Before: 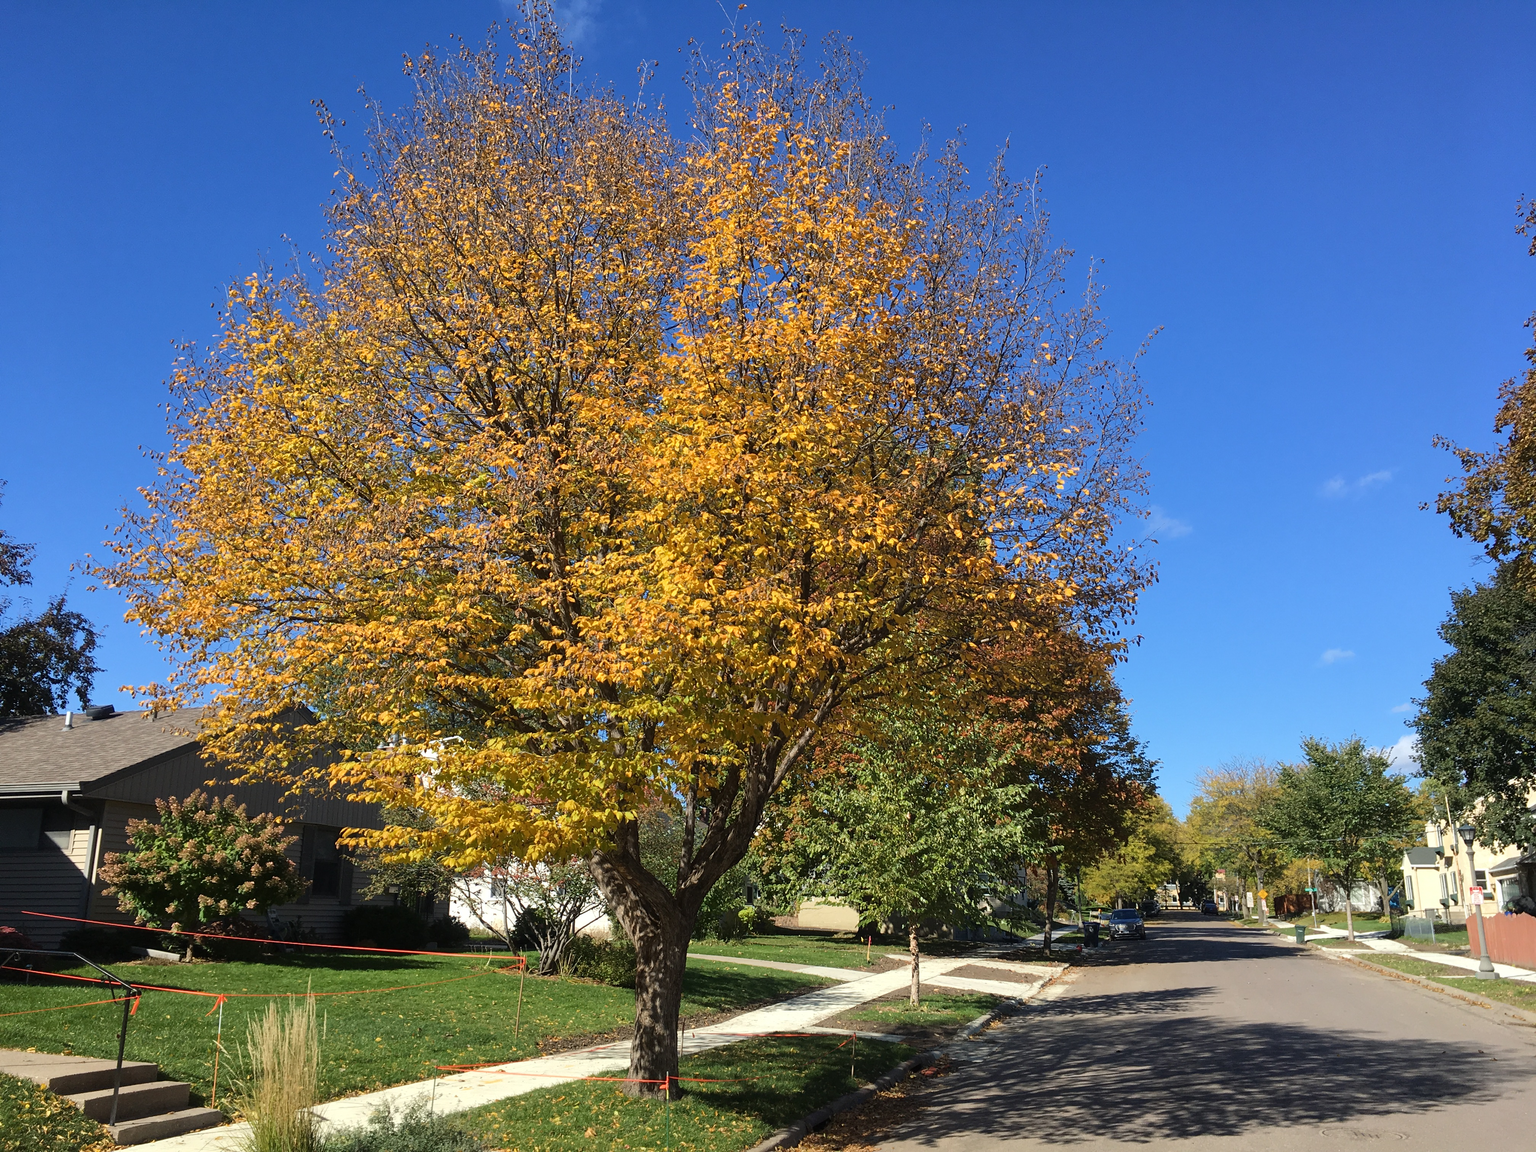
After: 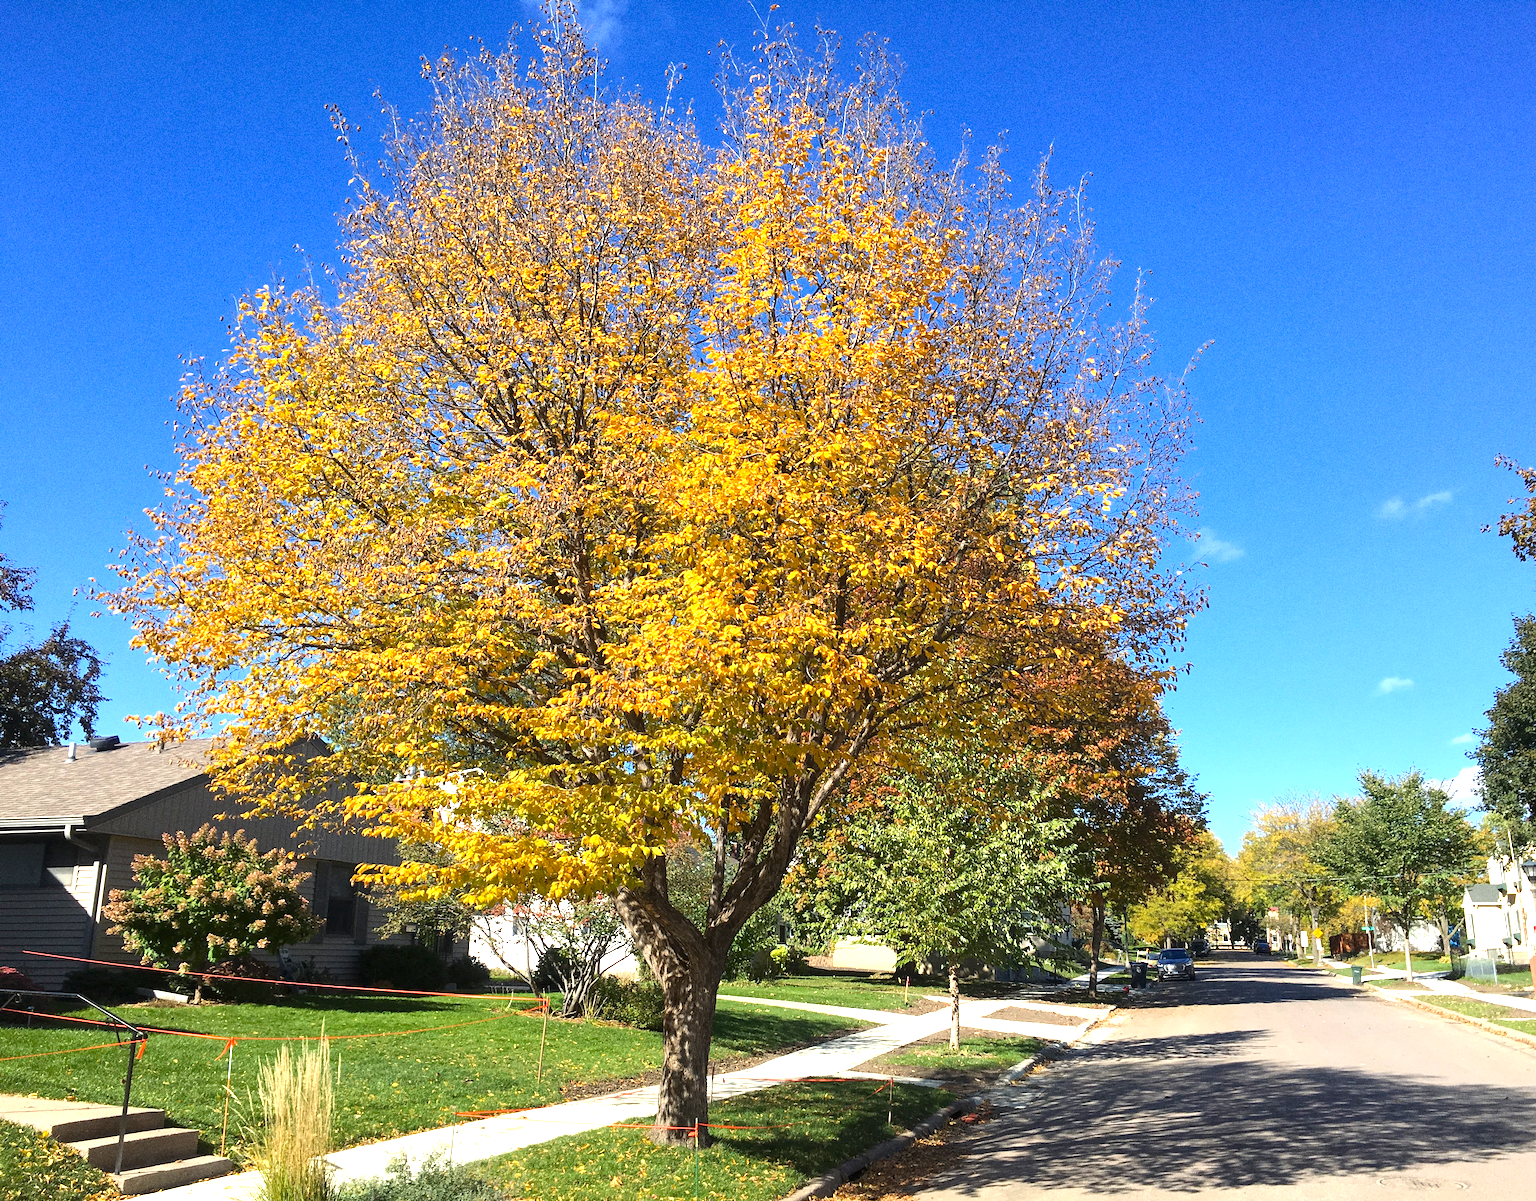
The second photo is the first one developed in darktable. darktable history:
grain: coarseness 0.09 ISO, strength 40%
contrast brightness saturation: saturation -0.04
color balance rgb: perceptual saturation grading › global saturation 8.89%, saturation formula JzAzBz (2021)
exposure: black level correction 0.001, exposure 1.129 EV, compensate exposure bias true, compensate highlight preservation false
crop: right 4.126%, bottom 0.031%
